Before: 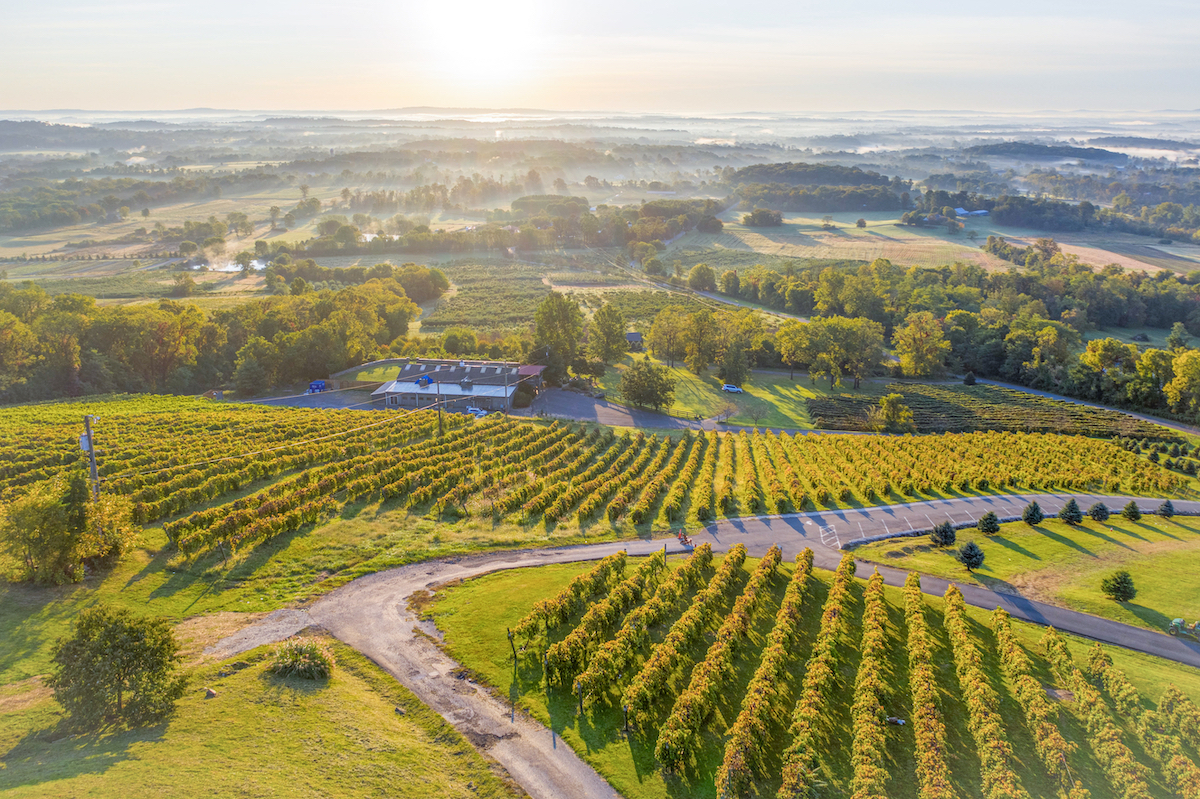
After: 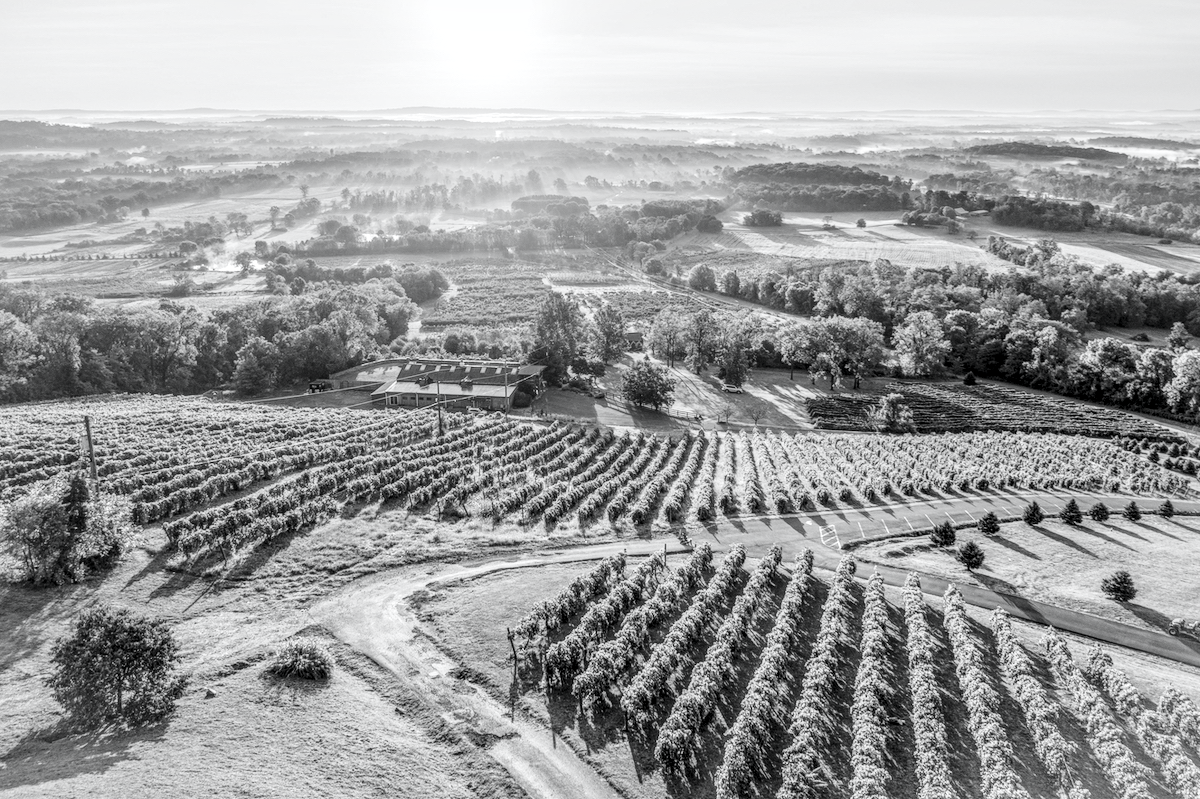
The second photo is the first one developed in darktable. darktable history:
local contrast: highlights 78%, shadows 56%, detail 174%, midtone range 0.421
tone curve: curves: ch0 [(0, 0.012) (0.052, 0.04) (0.107, 0.086) (0.276, 0.265) (0.461, 0.531) (0.718, 0.79) (0.921, 0.909) (0.999, 0.951)]; ch1 [(0, 0) (0.339, 0.298) (0.402, 0.363) (0.444, 0.415) (0.485, 0.469) (0.494, 0.493) (0.504, 0.501) (0.525, 0.534) (0.555, 0.587) (0.594, 0.647) (1, 1)]; ch2 [(0, 0) (0.48, 0.48) (0.504, 0.5) (0.535, 0.557) (0.581, 0.623) (0.649, 0.683) (0.824, 0.815) (1, 1)], color space Lab, independent channels, preserve colors none
contrast brightness saturation: saturation -0.996
color zones: curves: ch0 [(0, 0.48) (0.209, 0.398) (0.305, 0.332) (0.429, 0.493) (0.571, 0.5) (0.714, 0.5) (0.857, 0.5) (1, 0.48)]; ch1 [(0, 0.736) (0.143, 0.625) (0.225, 0.371) (0.429, 0.256) (0.571, 0.241) (0.714, 0.213) (0.857, 0.48) (1, 0.736)]; ch2 [(0, 0.448) (0.143, 0.498) (0.286, 0.5) (0.429, 0.5) (0.571, 0.5) (0.714, 0.5) (0.857, 0.5) (1, 0.448)]
